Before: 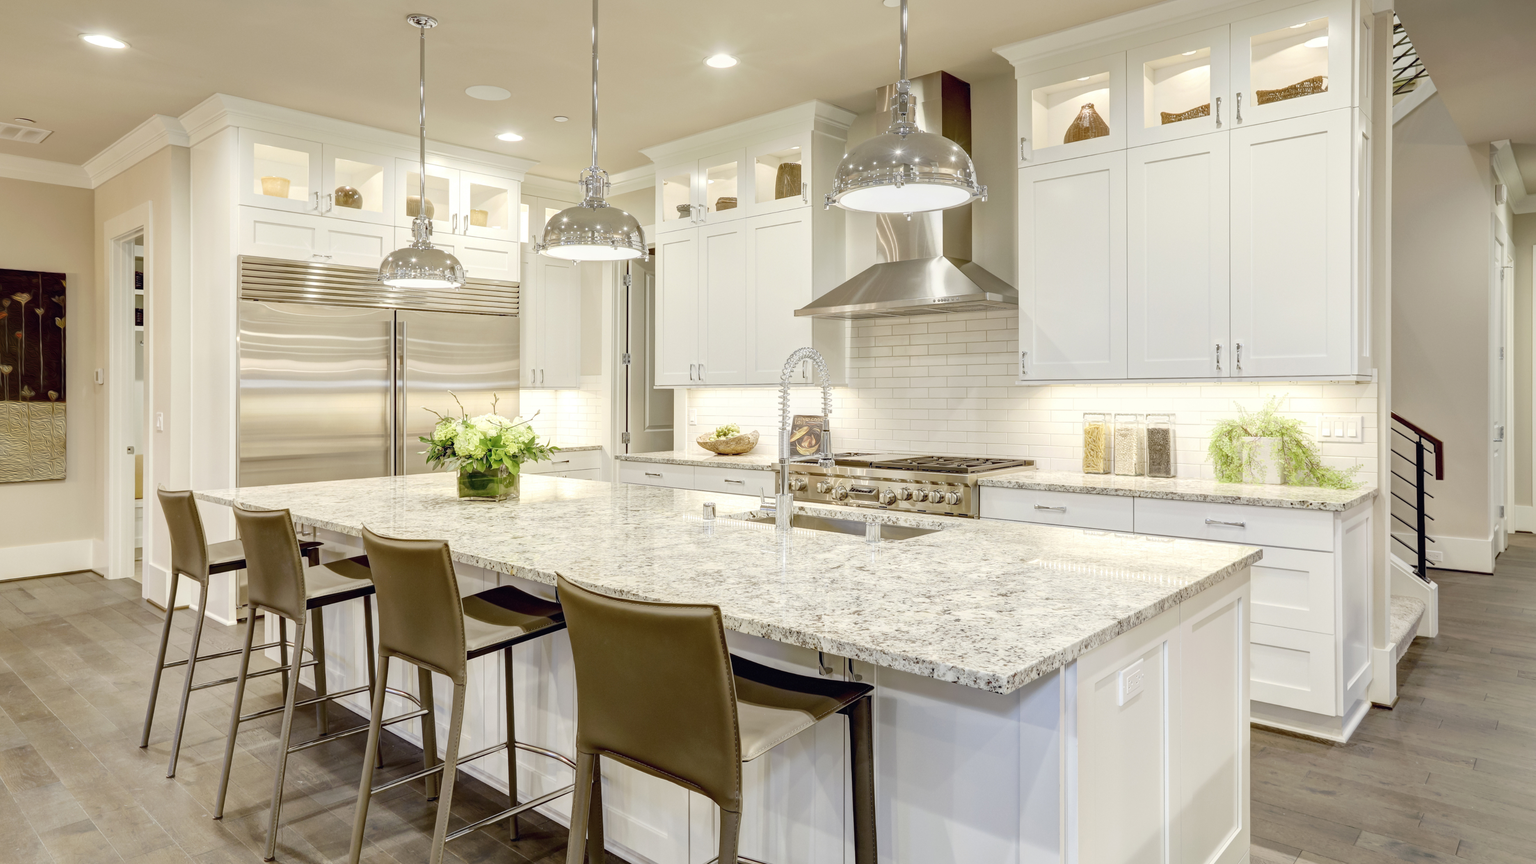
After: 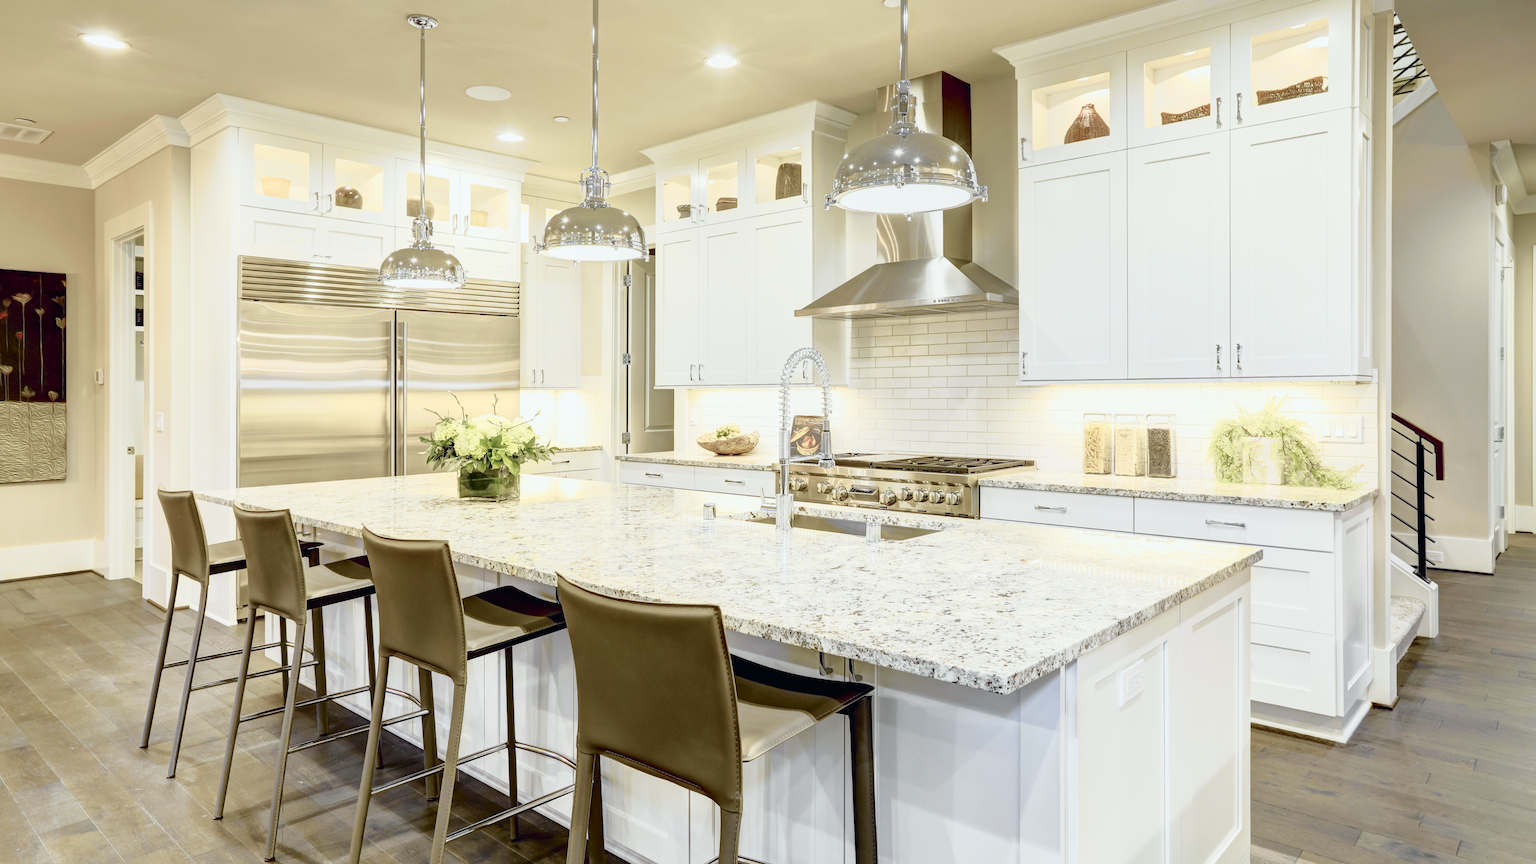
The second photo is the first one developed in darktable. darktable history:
tone curve: curves: ch0 [(0, 0) (0.105, 0.068) (0.195, 0.162) (0.283, 0.283) (0.384, 0.404) (0.485, 0.531) (0.638, 0.681) (0.795, 0.879) (1, 0.977)]; ch1 [(0, 0) (0.161, 0.092) (0.35, 0.33) (0.379, 0.401) (0.456, 0.469) (0.504, 0.498) (0.53, 0.532) (0.58, 0.619) (0.635, 0.671) (1, 1)]; ch2 [(0, 0) (0.371, 0.362) (0.437, 0.437) (0.483, 0.484) (0.53, 0.515) (0.56, 0.58) (0.622, 0.606) (1, 1)], color space Lab, independent channels, preserve colors none
